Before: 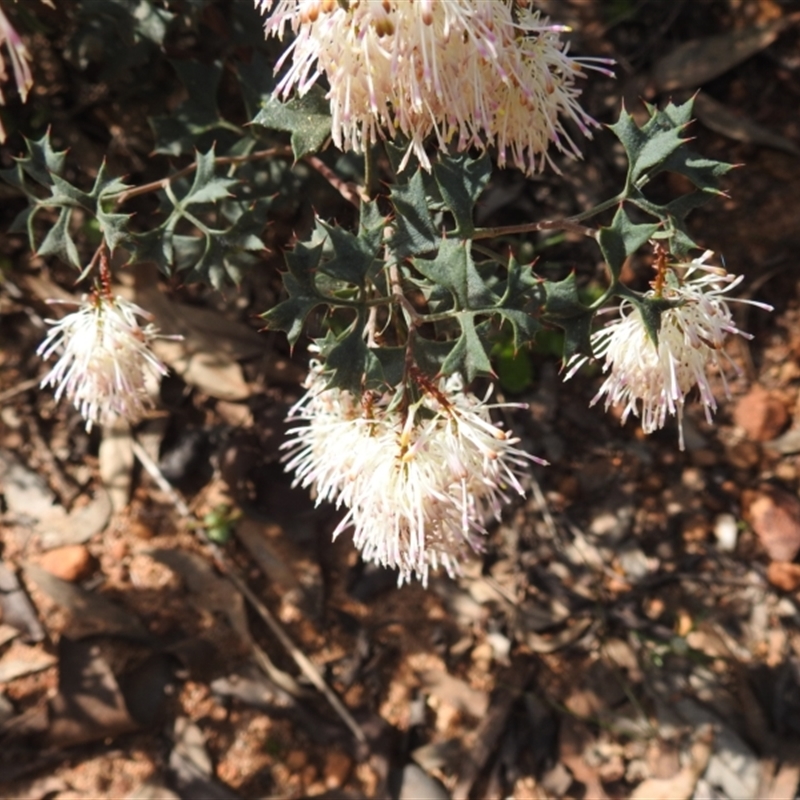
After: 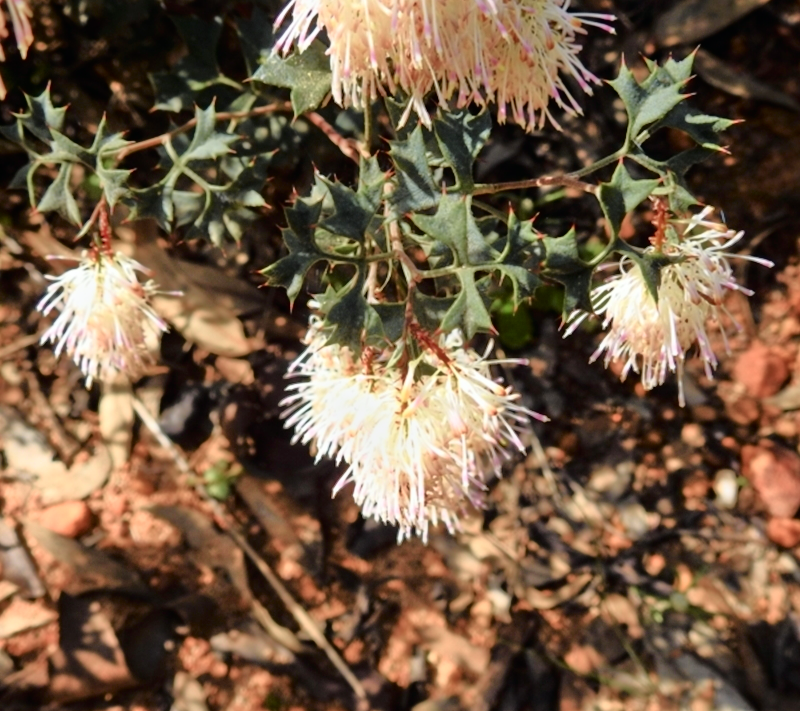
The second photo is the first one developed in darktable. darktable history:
tone equalizer: -8 EV -0.531 EV, -7 EV -0.321 EV, -6 EV -0.073 EV, -5 EV 0.429 EV, -4 EV 0.966 EV, -3 EV 0.799 EV, -2 EV -0.005 EV, -1 EV 0.124 EV, +0 EV -0.027 EV, mask exposure compensation -0.51 EV
tone curve: curves: ch0 [(0, 0) (0.058, 0.027) (0.214, 0.183) (0.304, 0.288) (0.51, 0.549) (0.658, 0.7) (0.741, 0.775) (0.844, 0.866) (0.986, 0.957)]; ch1 [(0, 0) (0.172, 0.123) (0.312, 0.296) (0.437, 0.429) (0.471, 0.469) (0.502, 0.5) (0.513, 0.515) (0.572, 0.603) (0.617, 0.653) (0.68, 0.724) (0.889, 0.924) (1, 1)]; ch2 [(0, 0) (0.411, 0.424) (0.489, 0.49) (0.502, 0.5) (0.517, 0.519) (0.549, 0.578) (0.604, 0.628) (0.693, 0.686) (1, 1)], color space Lab, independent channels, preserve colors none
exposure: compensate exposure bias true, compensate highlight preservation false
crop and rotate: top 5.529%, bottom 5.588%
